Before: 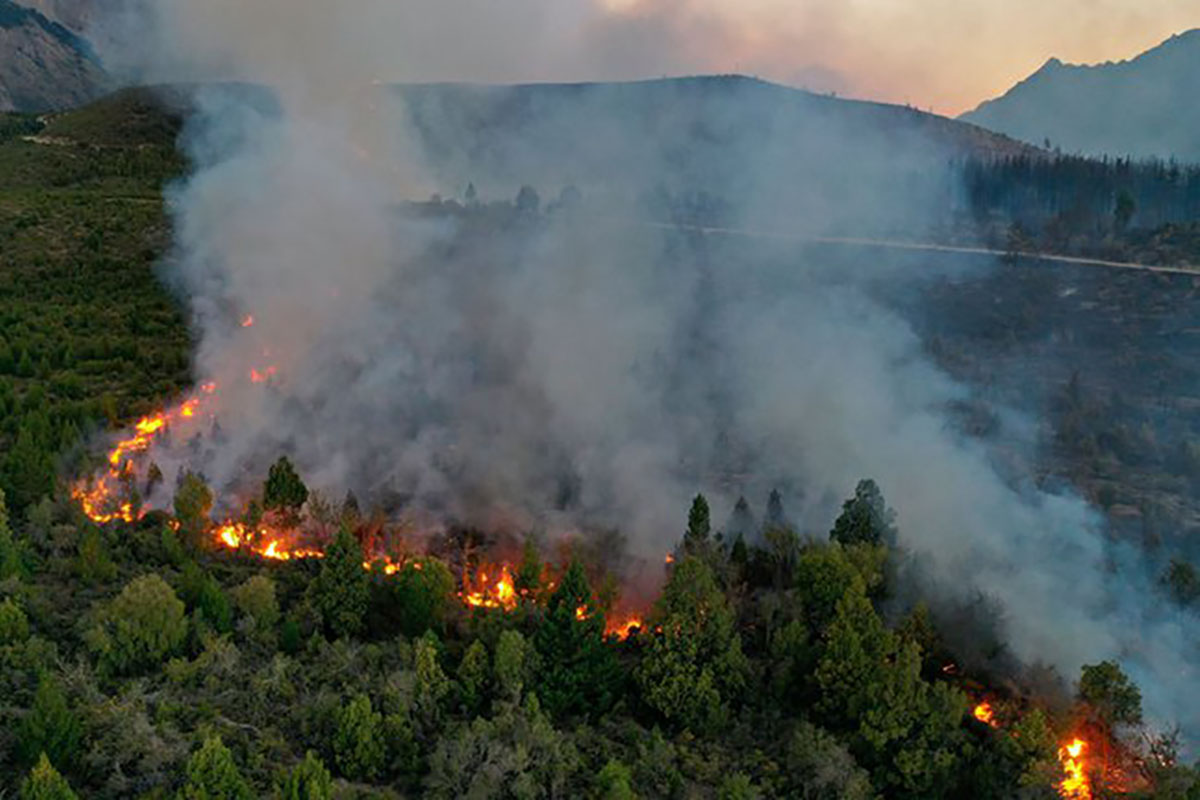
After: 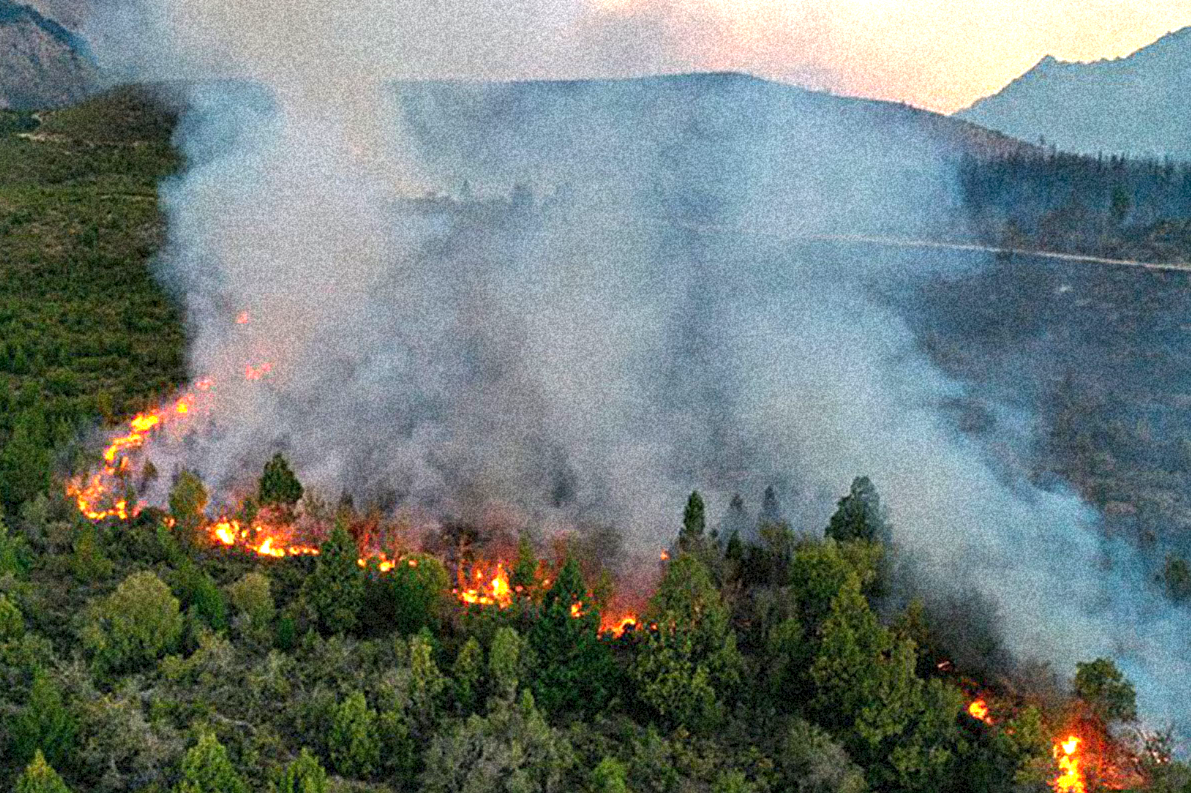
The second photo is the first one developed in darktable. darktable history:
exposure: black level correction 0, exposure 1 EV, compensate exposure bias true, compensate highlight preservation false
crop: left 0.434%, top 0.485%, right 0.244%, bottom 0.386%
grain: coarseness 46.9 ISO, strength 50.21%, mid-tones bias 0%
